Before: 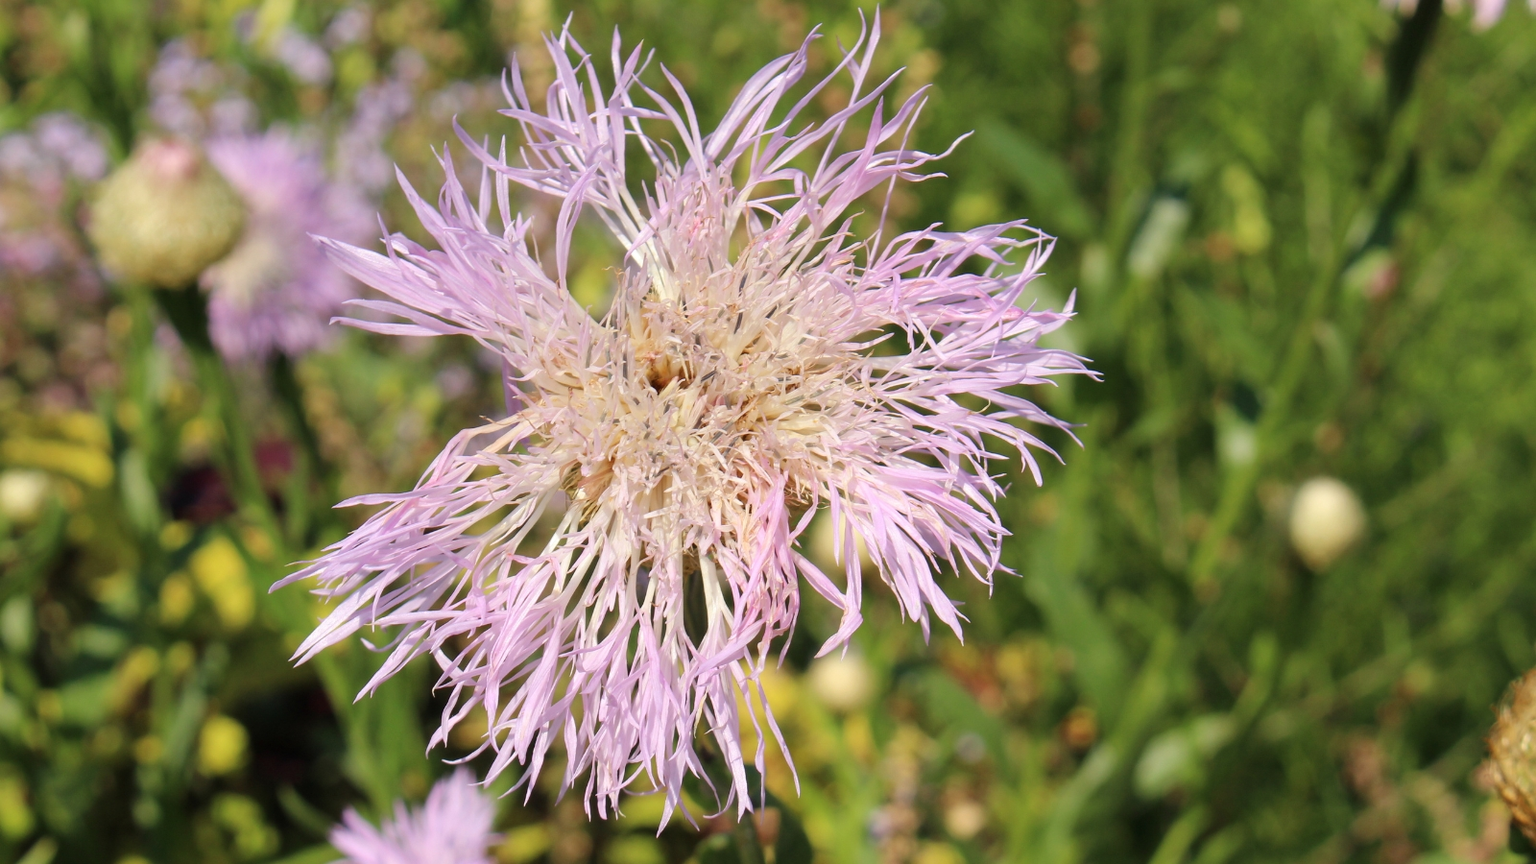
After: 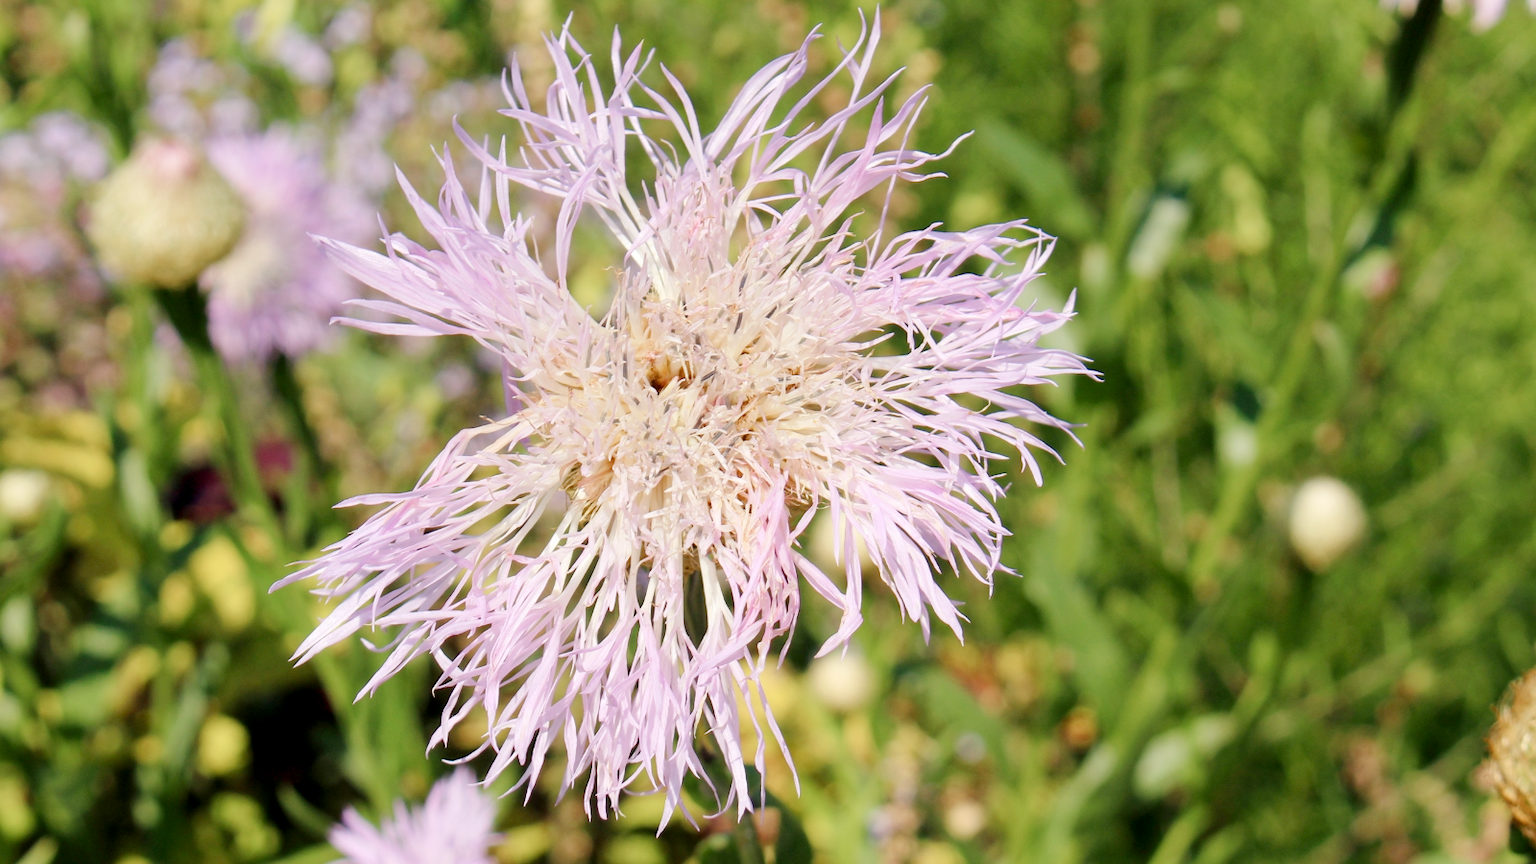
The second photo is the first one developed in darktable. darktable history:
color balance rgb: shadows lift › chroma 1.446%, shadows lift › hue 257.57°, global offset › luminance -0.485%, perceptual saturation grading › global saturation -2.403%, perceptual saturation grading › highlights -7.999%, perceptual saturation grading › mid-tones 7.831%, perceptual saturation grading › shadows 4.977%
tone curve: curves: ch0 [(0, 0) (0.003, 0.004) (0.011, 0.015) (0.025, 0.033) (0.044, 0.058) (0.069, 0.091) (0.1, 0.131) (0.136, 0.179) (0.177, 0.233) (0.224, 0.296) (0.277, 0.364) (0.335, 0.434) (0.399, 0.511) (0.468, 0.584) (0.543, 0.656) (0.623, 0.729) (0.709, 0.799) (0.801, 0.874) (0.898, 0.936) (1, 1)], preserve colors none
